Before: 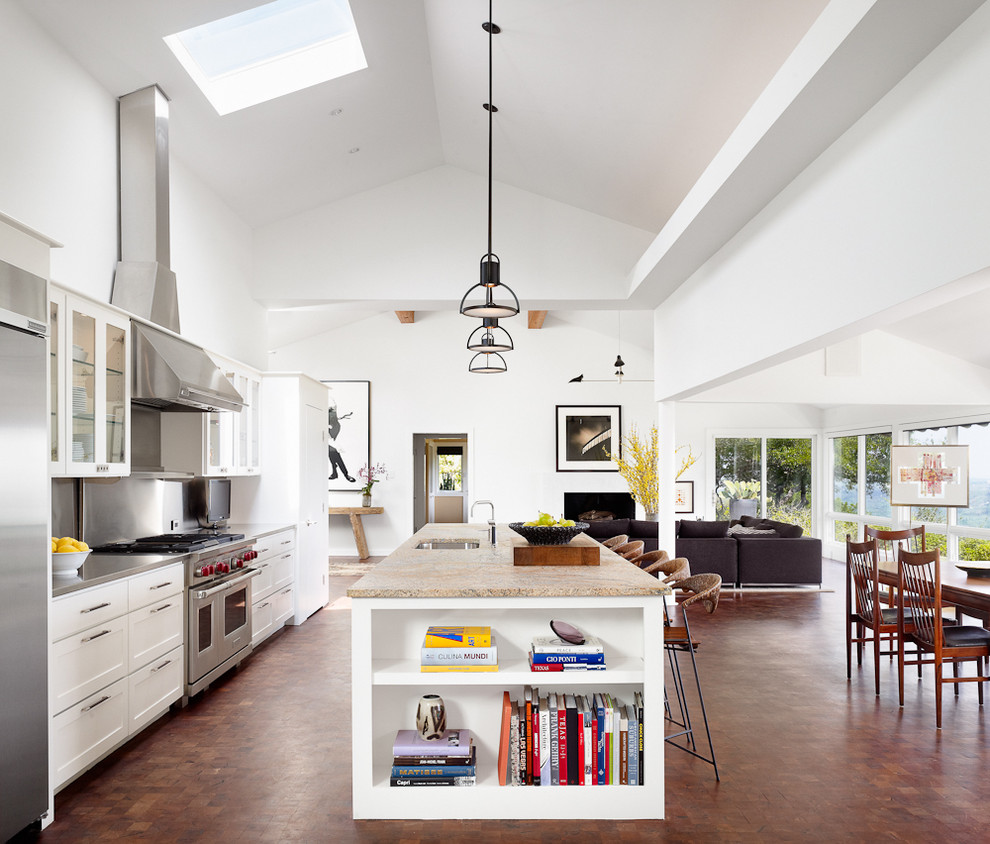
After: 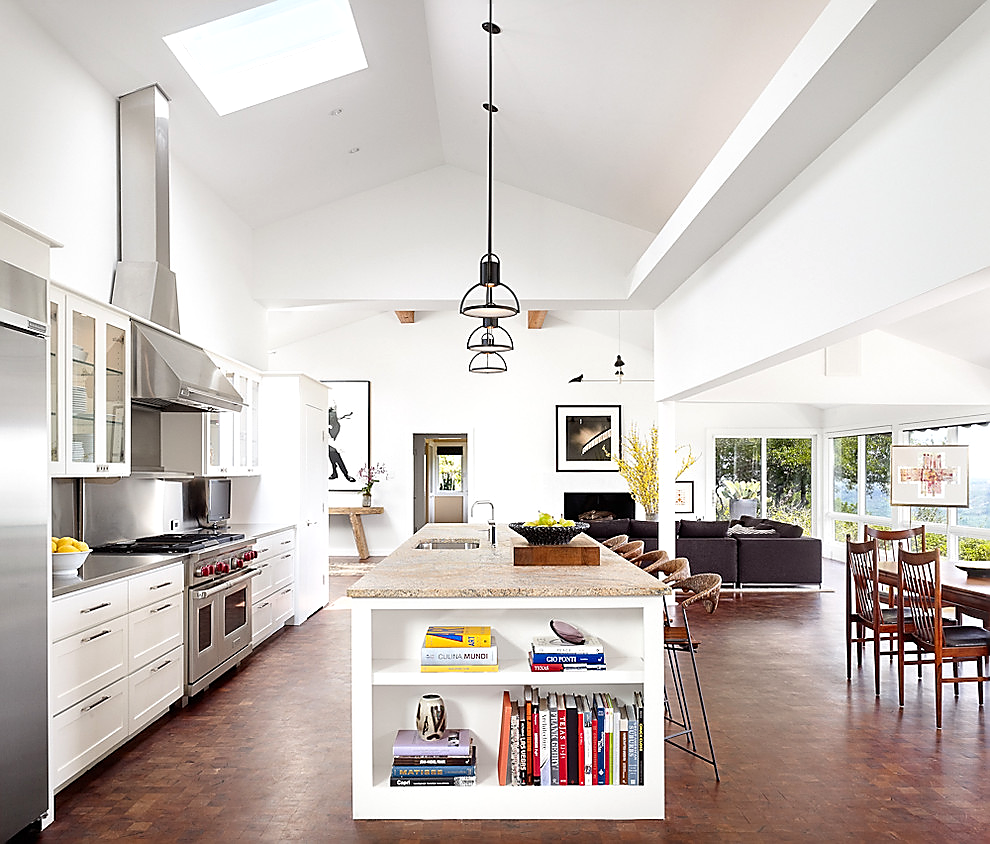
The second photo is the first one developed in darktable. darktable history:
exposure: exposure 0.2 EV, compensate highlight preservation false
sharpen: radius 1.4, amount 1.25, threshold 0.7
